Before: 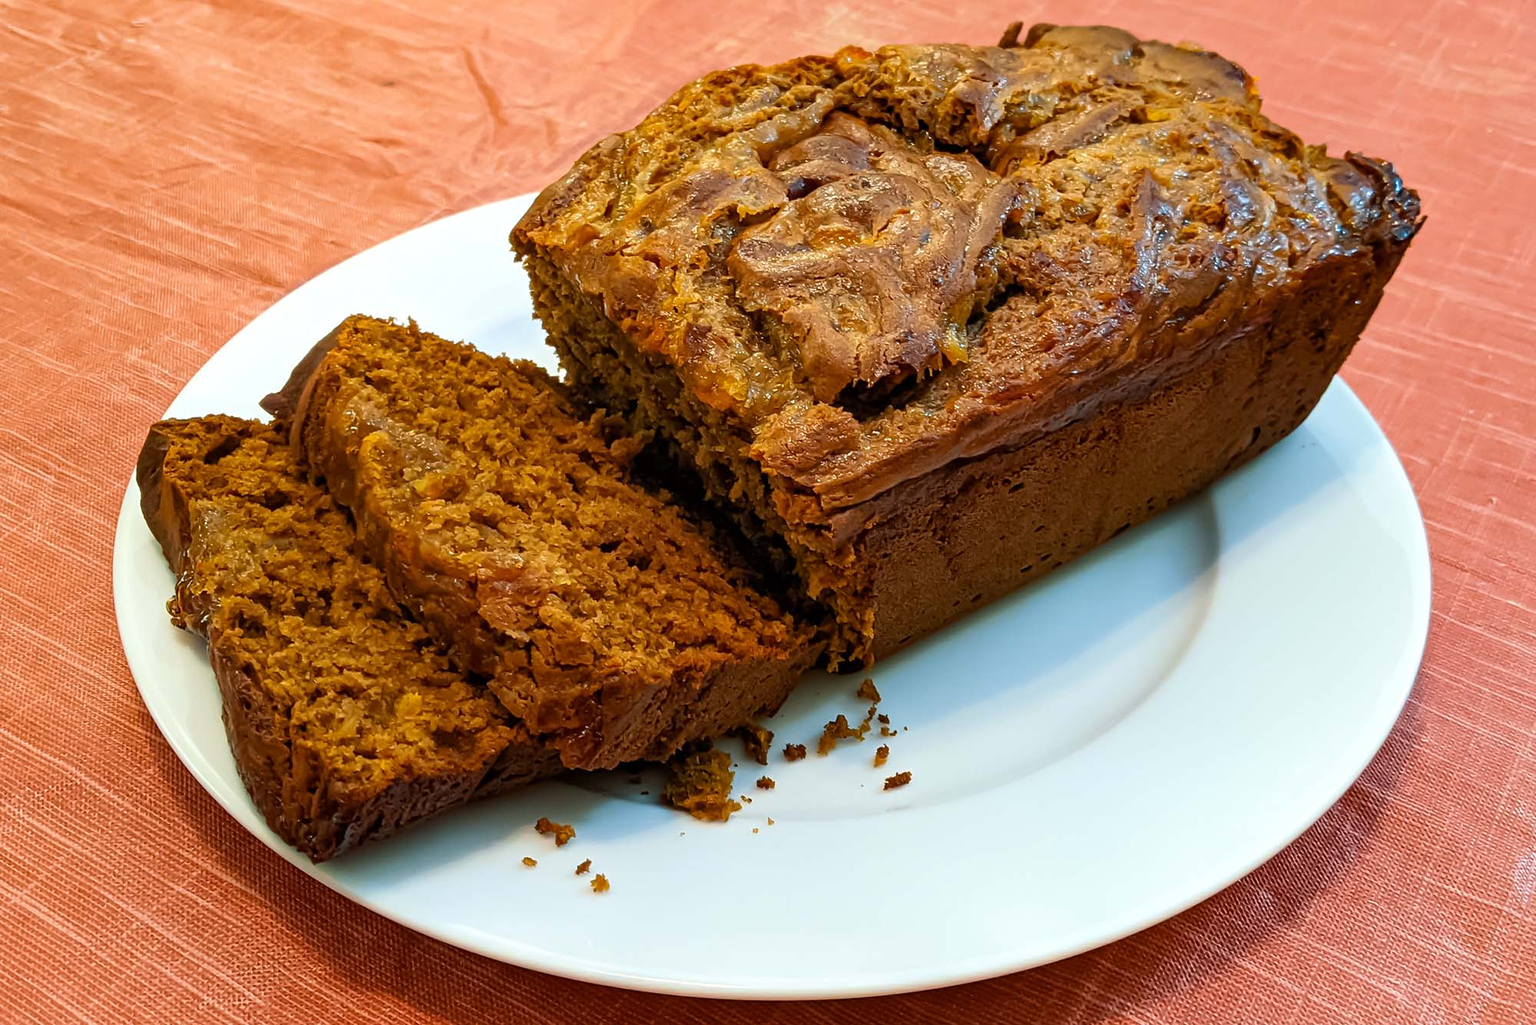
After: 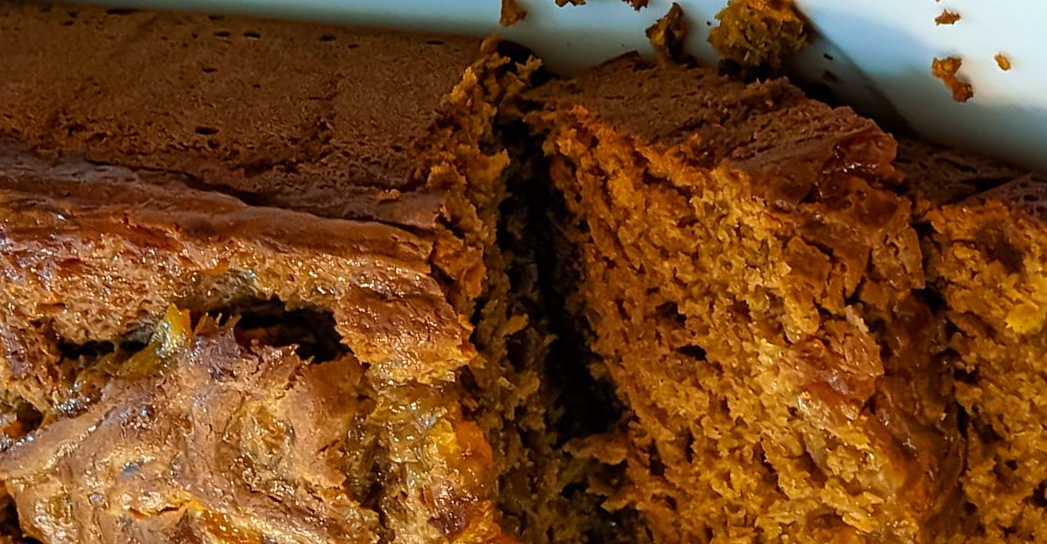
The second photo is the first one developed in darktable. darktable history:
crop and rotate: angle 147.38°, left 9.125%, top 15.602%, right 4.445%, bottom 17.049%
